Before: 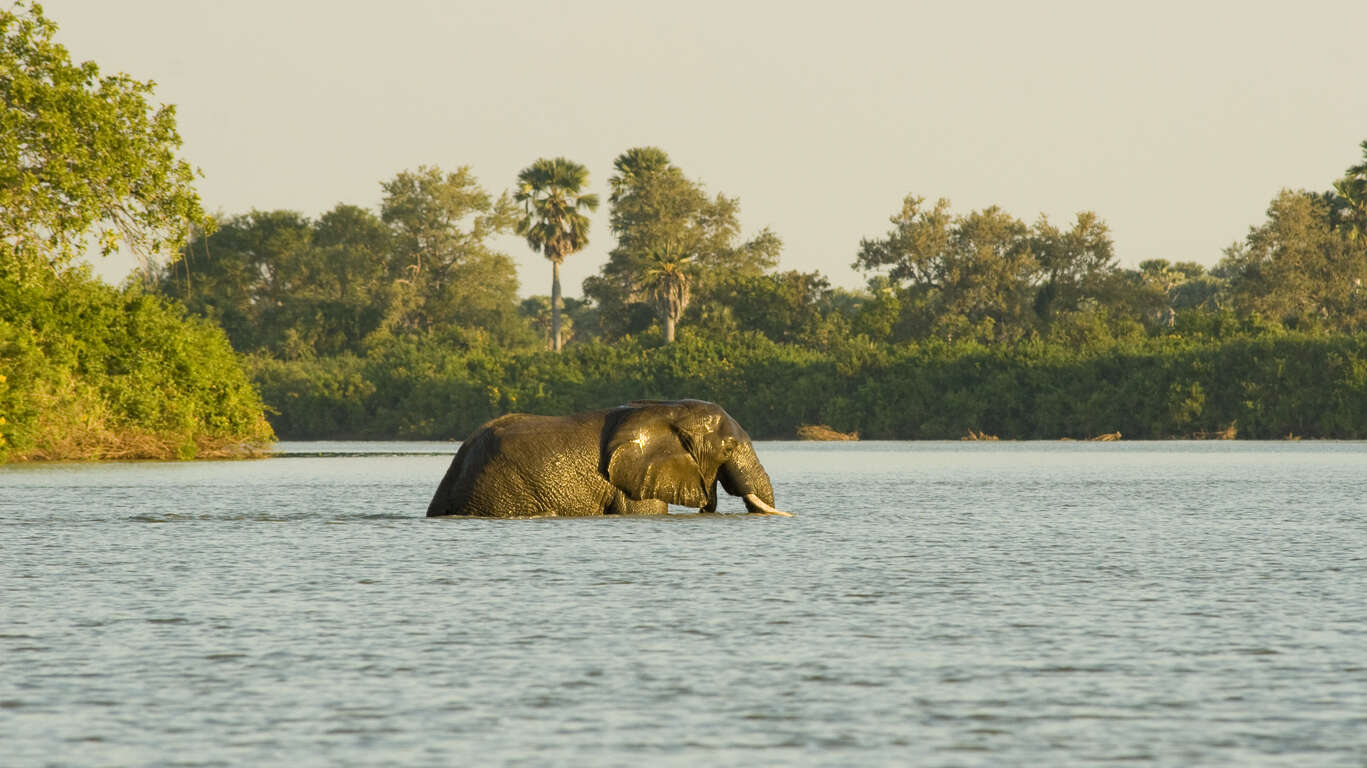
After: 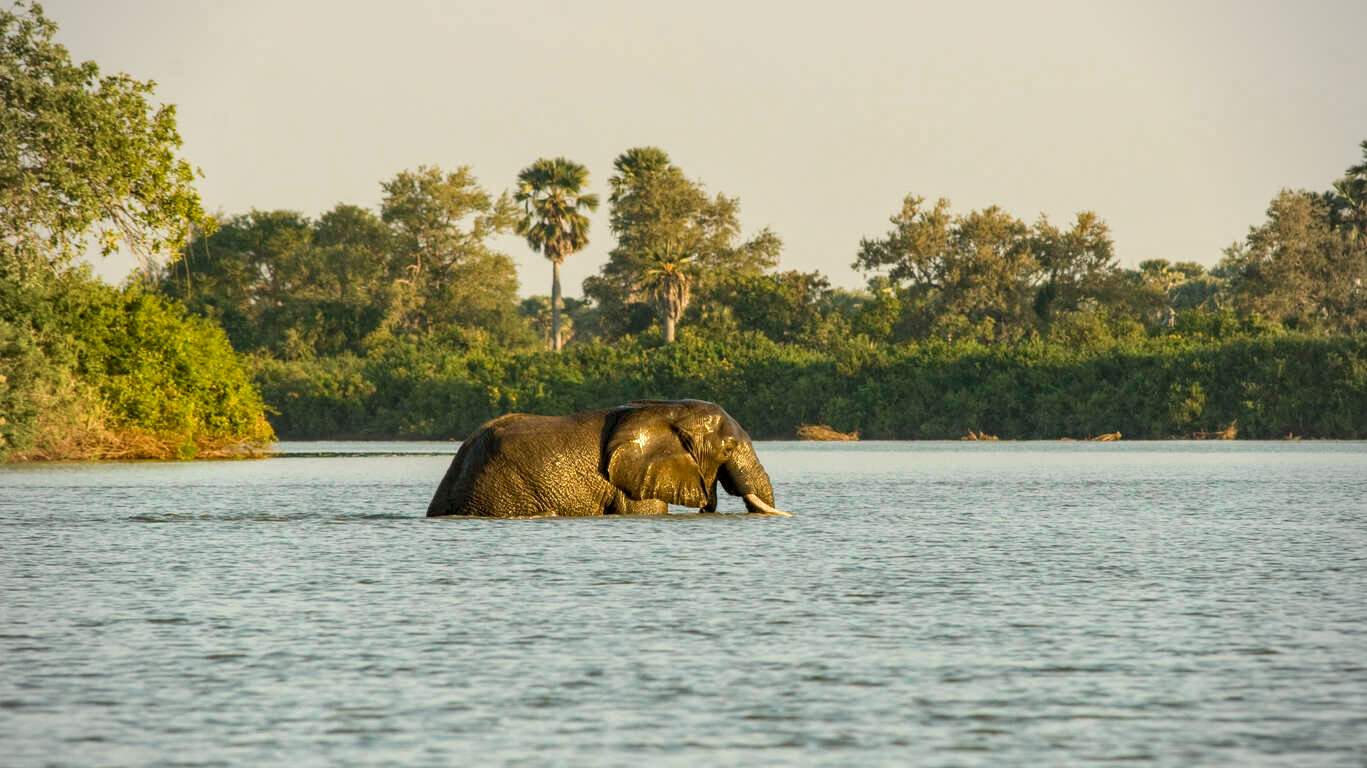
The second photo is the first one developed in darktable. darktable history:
vignetting: fall-off radius 60.88%, brightness -0.447, saturation -0.688, unbound false
local contrast: detail 130%
